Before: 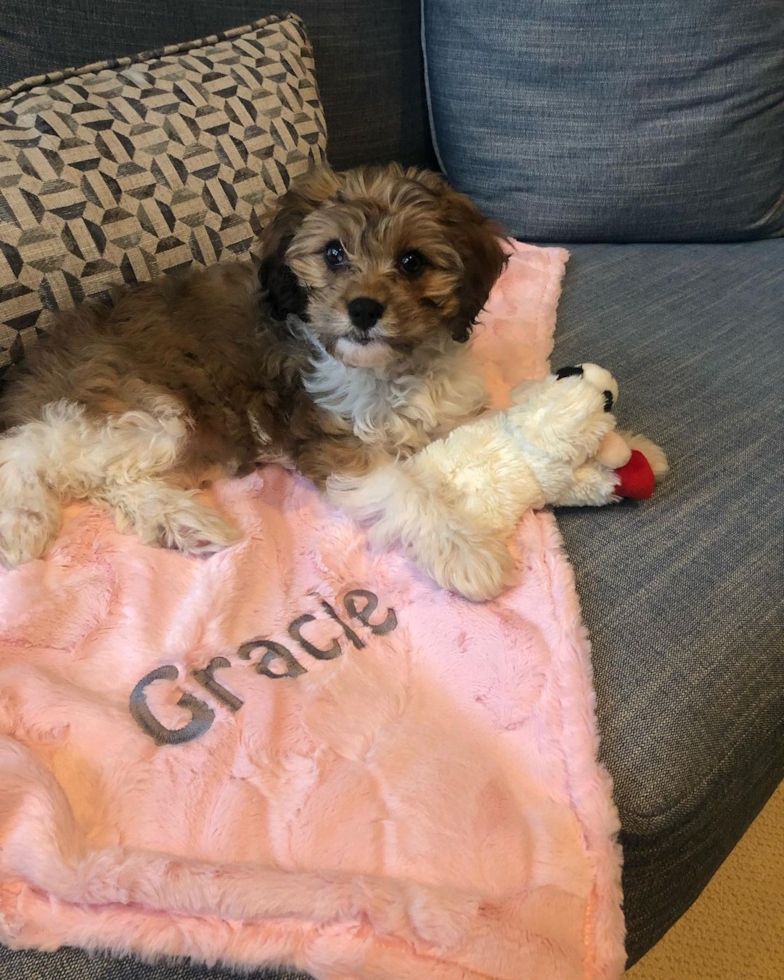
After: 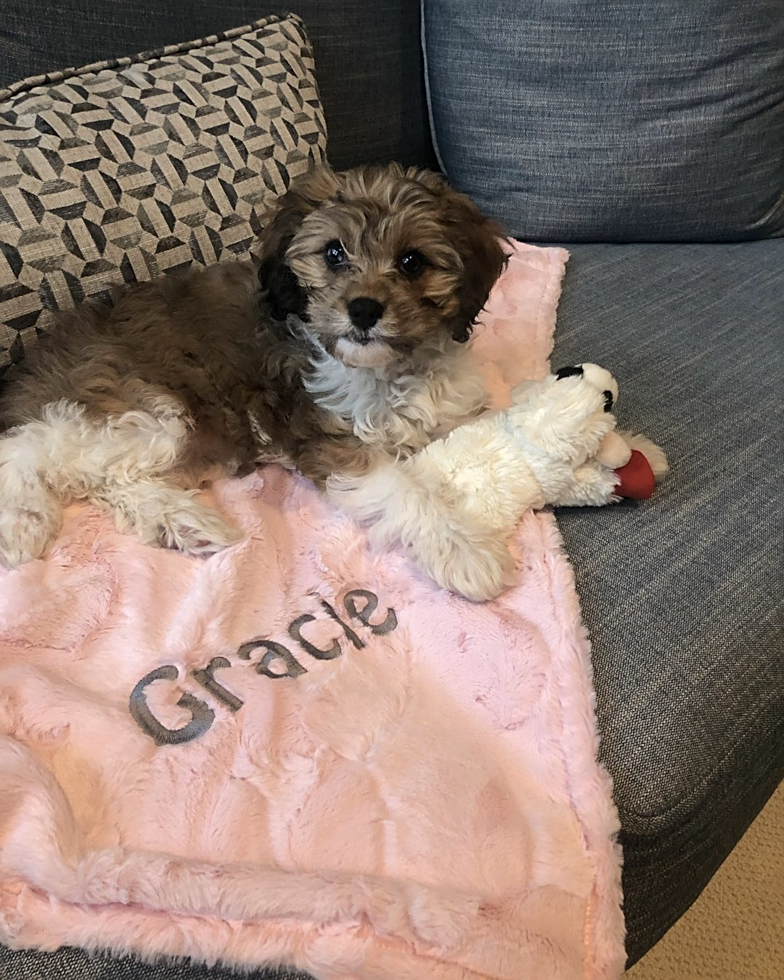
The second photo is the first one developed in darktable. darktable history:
sharpen: on, module defaults
contrast brightness saturation: contrast 0.099, saturation -0.286
